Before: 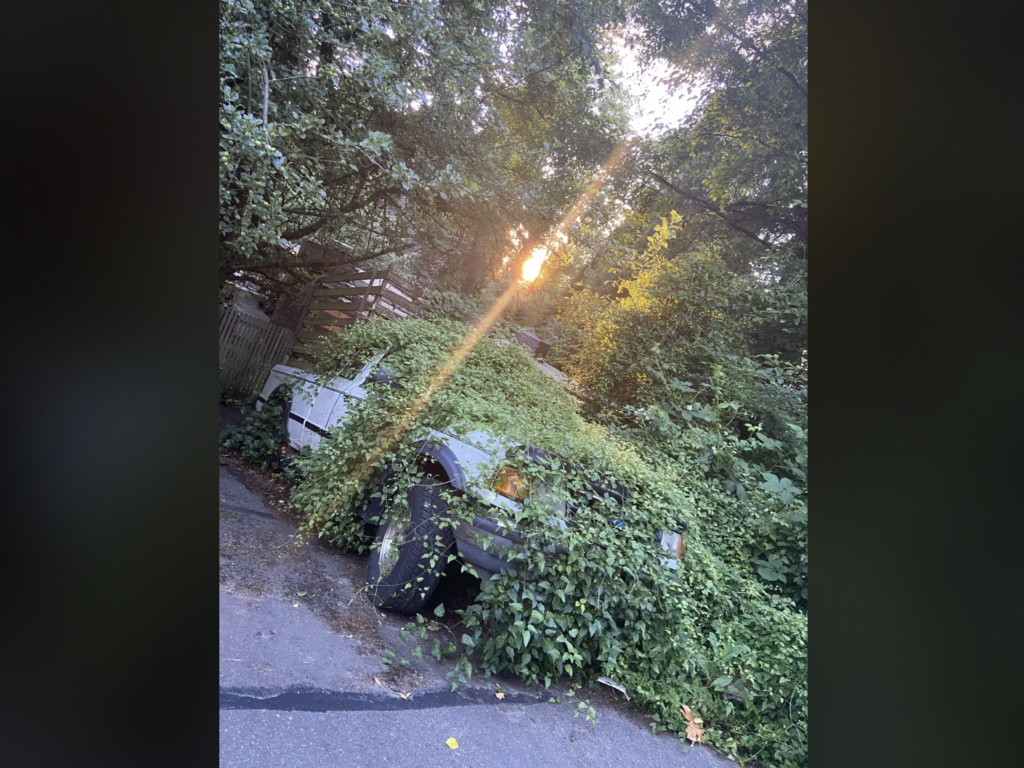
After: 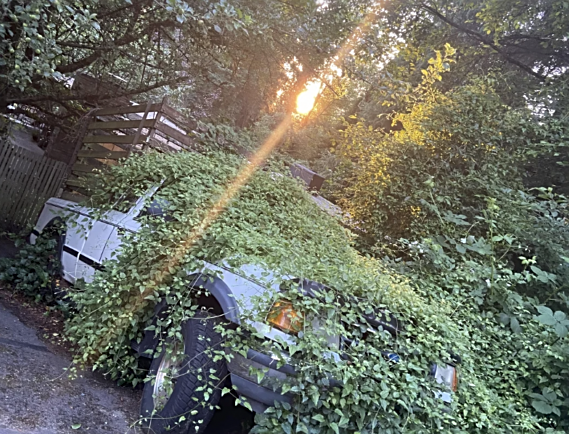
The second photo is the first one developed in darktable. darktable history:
crop and rotate: left 22.105%, top 21.79%, right 22.305%, bottom 21.589%
sharpen: on, module defaults
